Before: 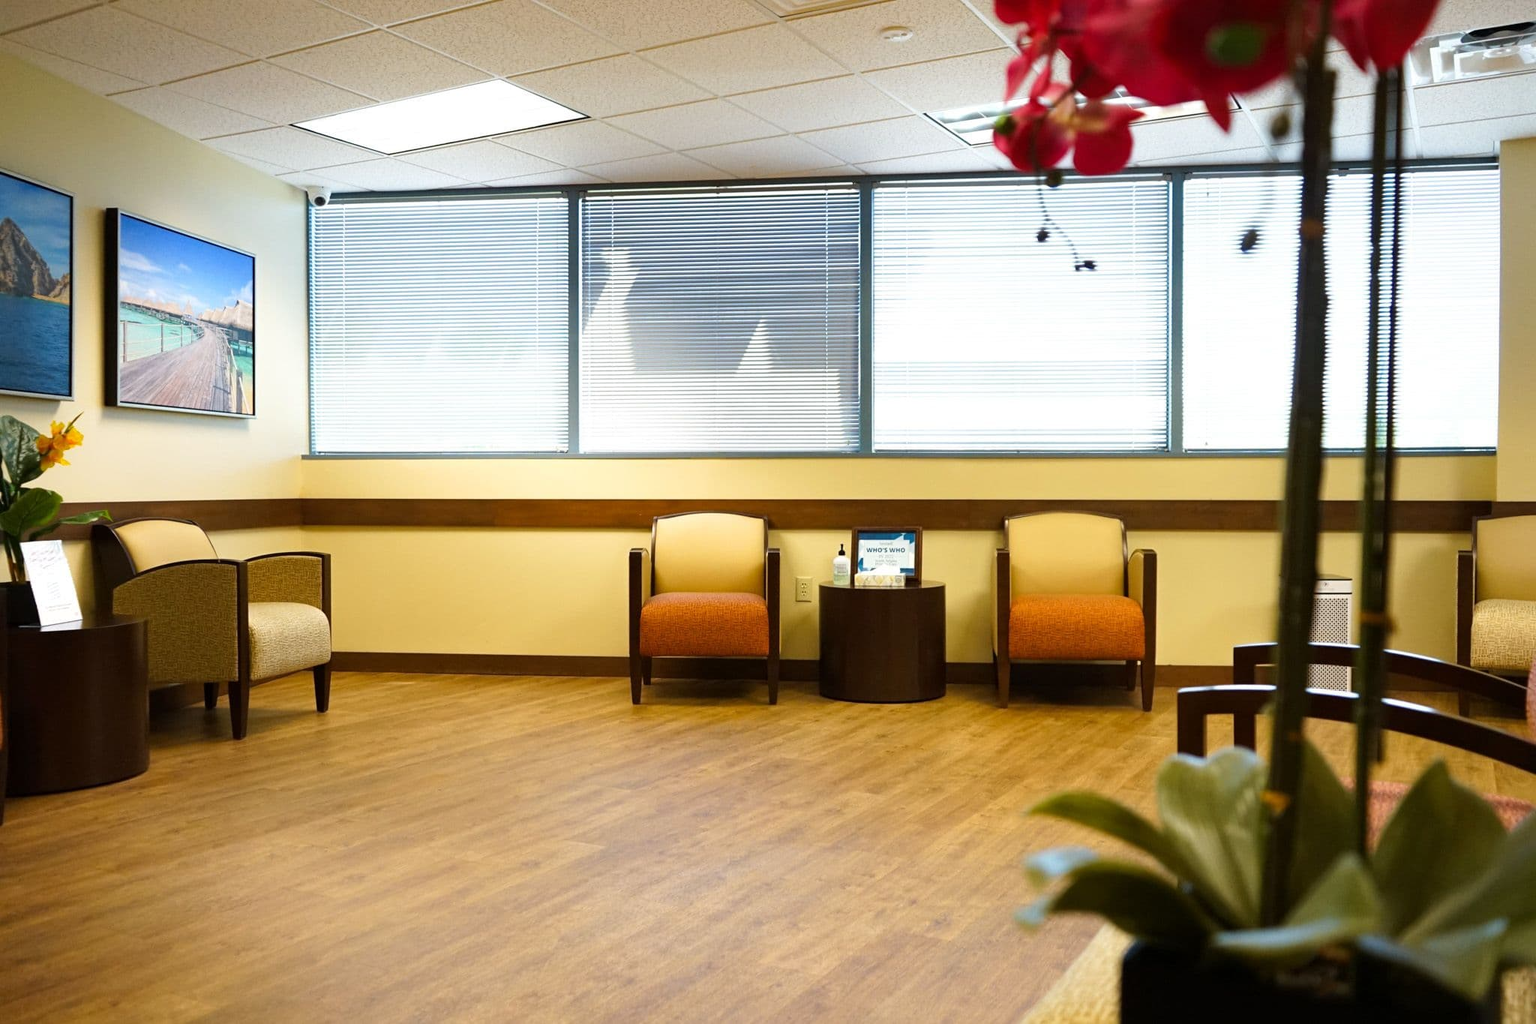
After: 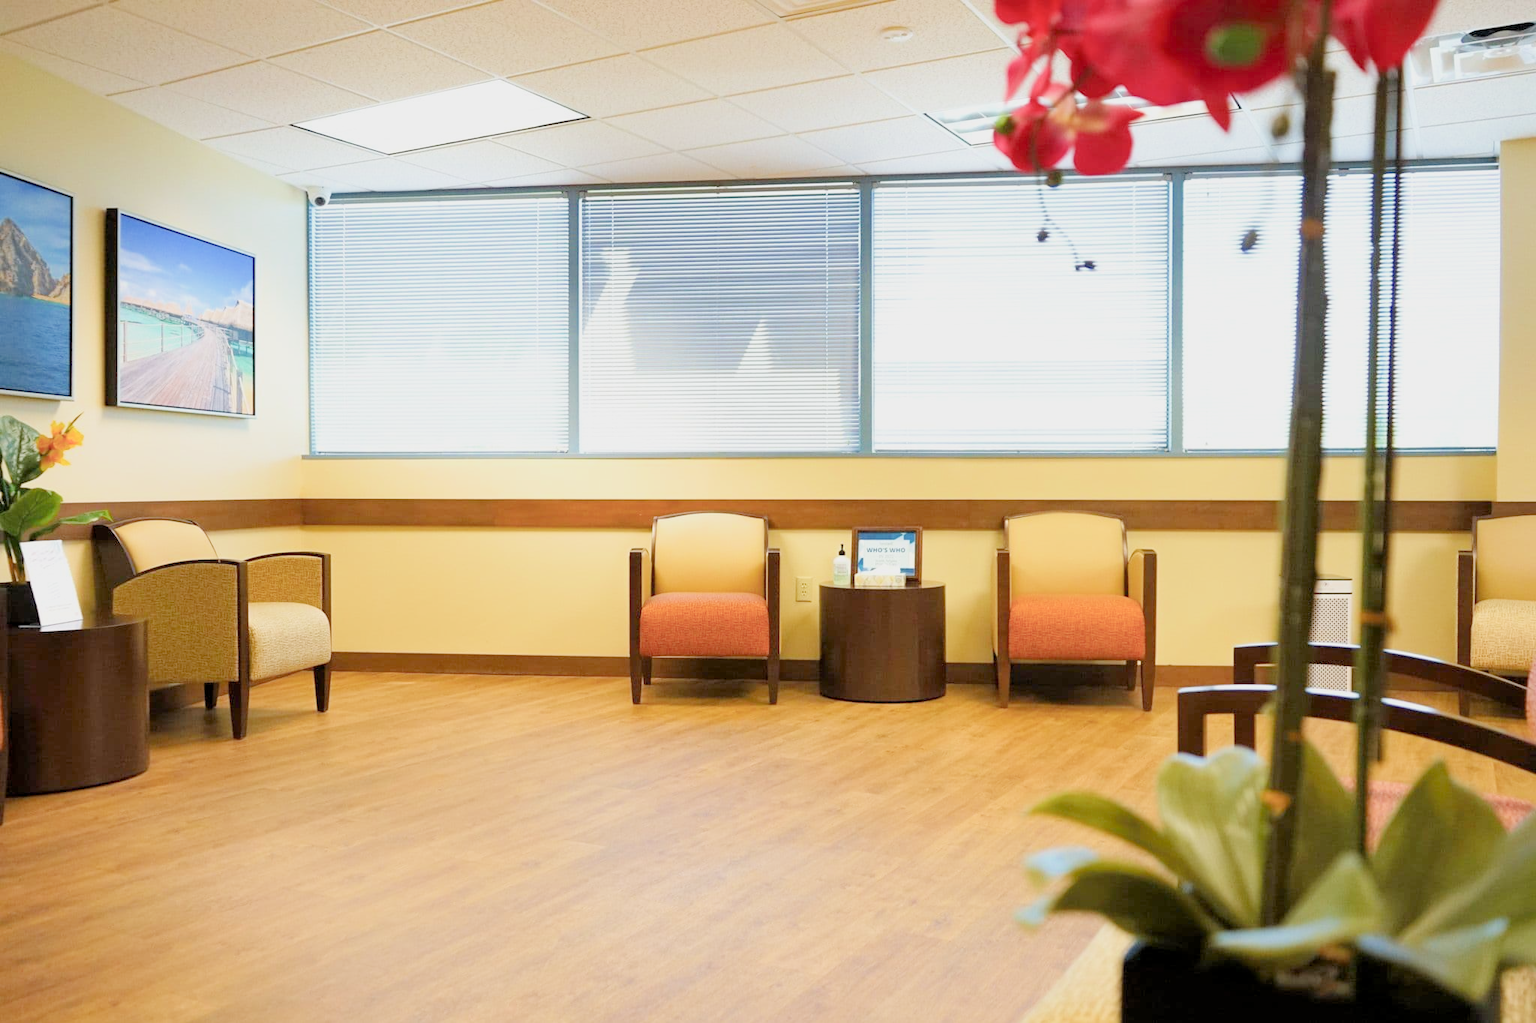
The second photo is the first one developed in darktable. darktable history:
exposure: exposure 2.001 EV, compensate exposure bias true, compensate highlight preservation false
filmic rgb: black relative exposure -7.07 EV, white relative exposure 5.96 EV, target black luminance 0%, hardness 2.72, latitude 60.46%, contrast 0.702, highlights saturation mix 10.83%, shadows ↔ highlights balance -0.101%
